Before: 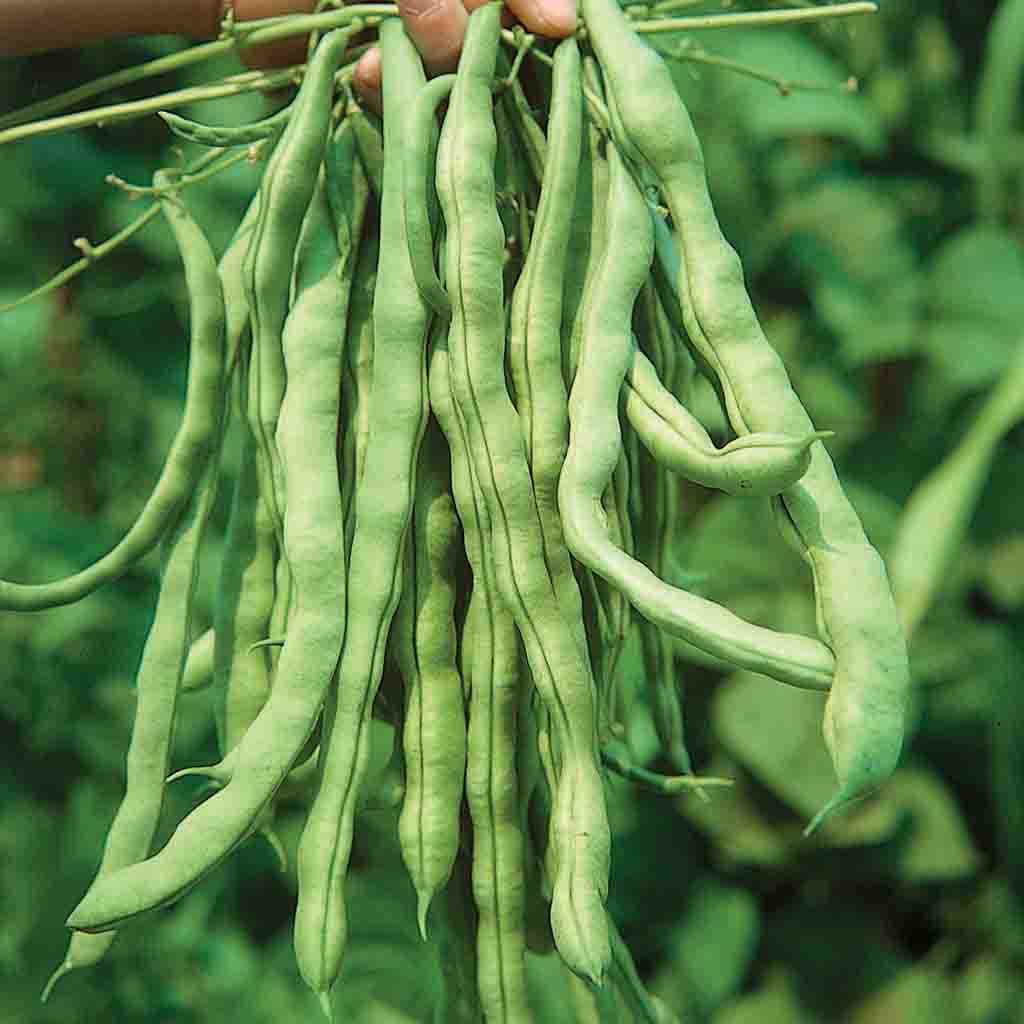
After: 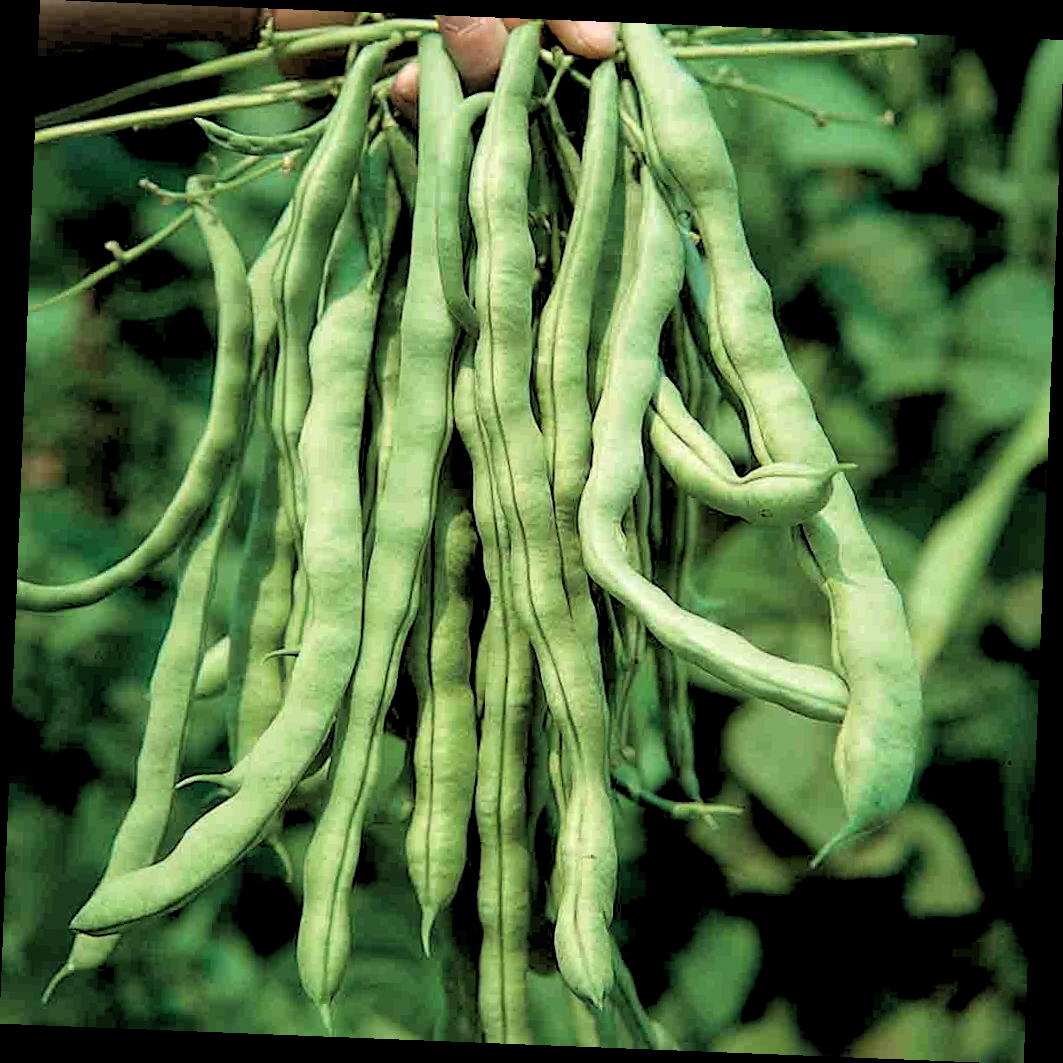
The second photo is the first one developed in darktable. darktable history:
color zones: curves: ch0 [(0, 0.5) (0.143, 0.52) (0.286, 0.5) (0.429, 0.5) (0.571, 0.5) (0.714, 0.5) (0.857, 0.5) (1, 0.5)]; ch1 [(0, 0.489) (0.155, 0.45) (0.286, 0.466) (0.429, 0.5) (0.571, 0.5) (0.714, 0.5) (0.857, 0.5) (1, 0.489)]
rotate and perspective: rotation 2.27°, automatic cropping off
rgb levels: levels [[0.034, 0.472, 0.904], [0, 0.5, 1], [0, 0.5, 1]]
